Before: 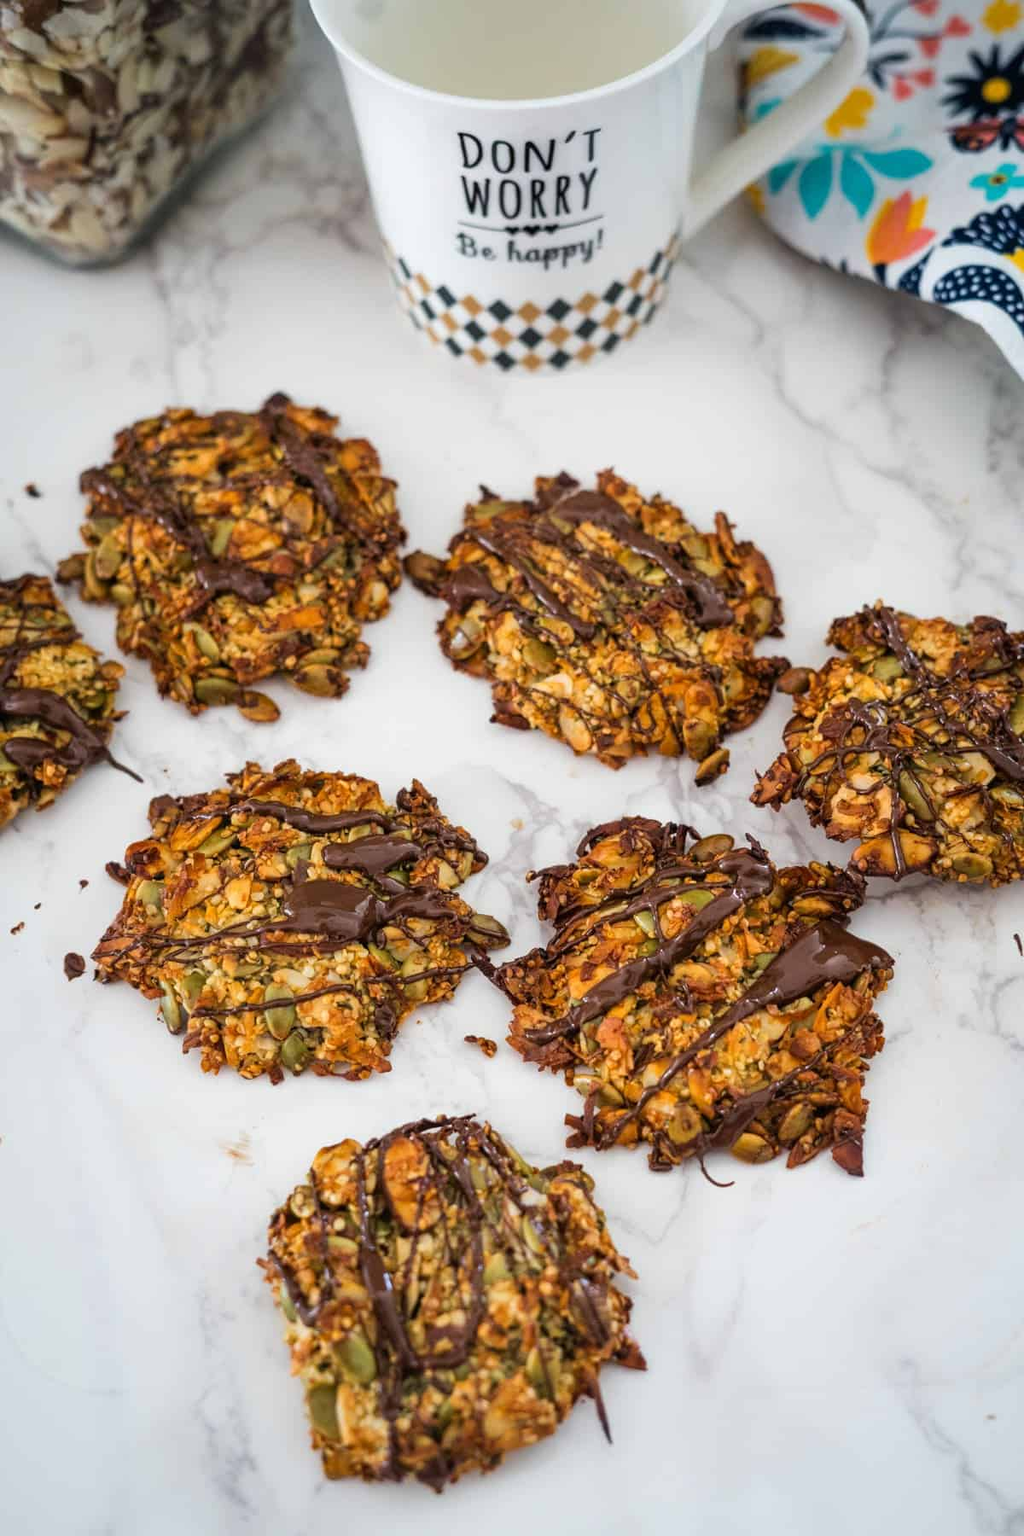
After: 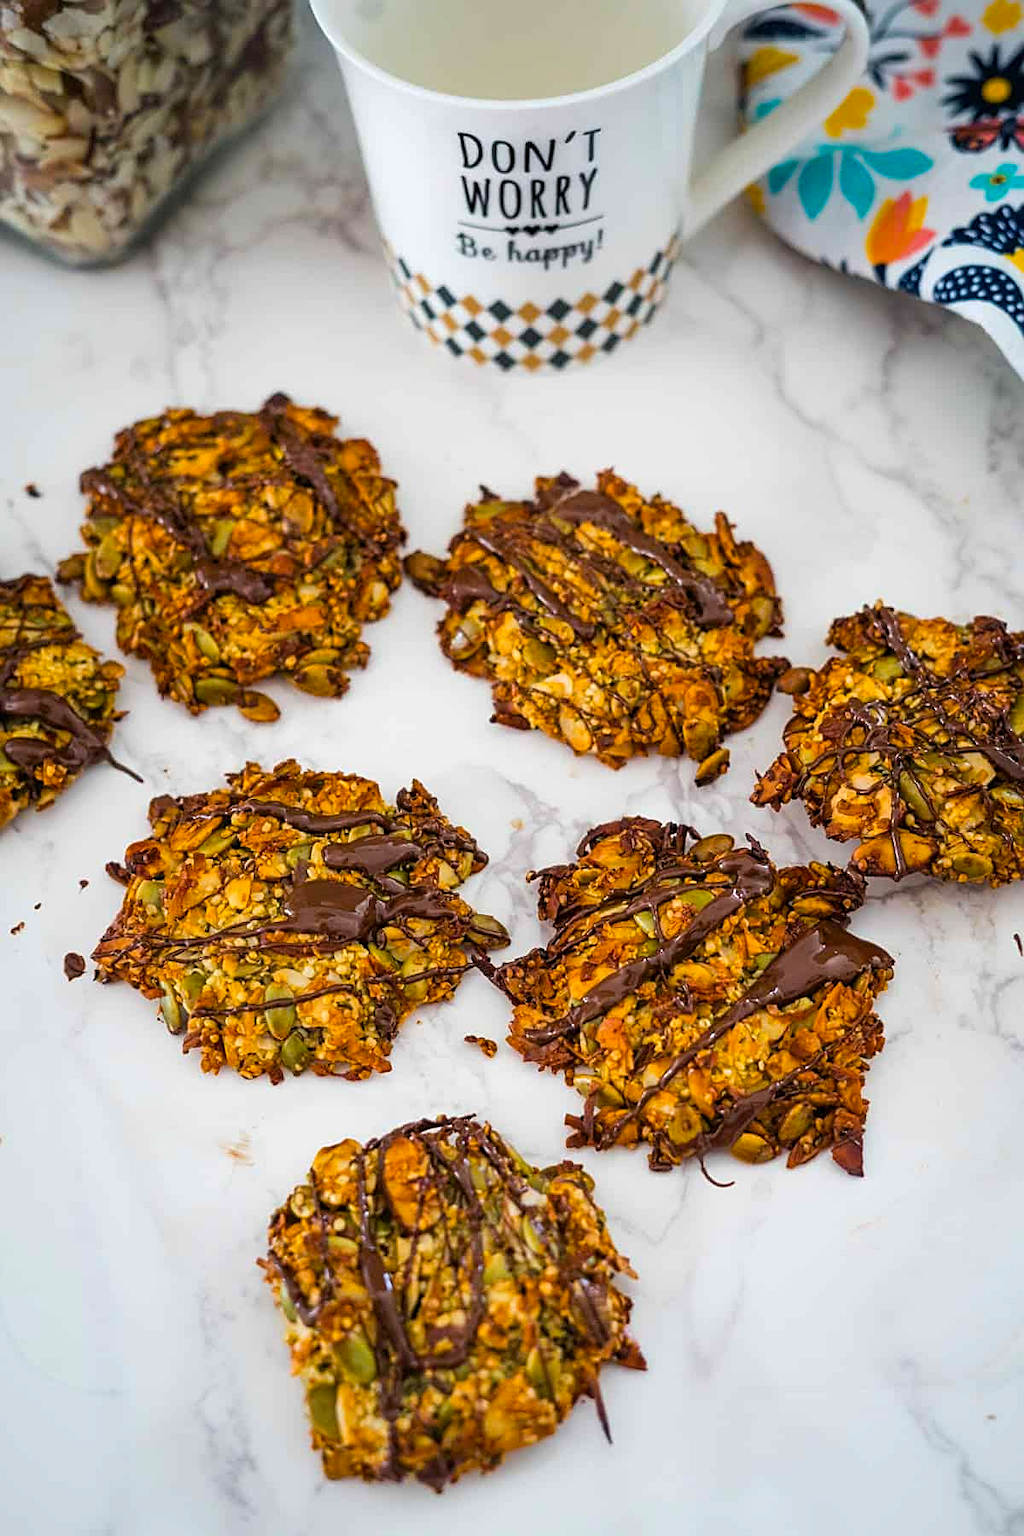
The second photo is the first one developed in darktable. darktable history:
sharpen: on, module defaults
color balance rgb: perceptual saturation grading › global saturation 20%, global vibrance 20%
